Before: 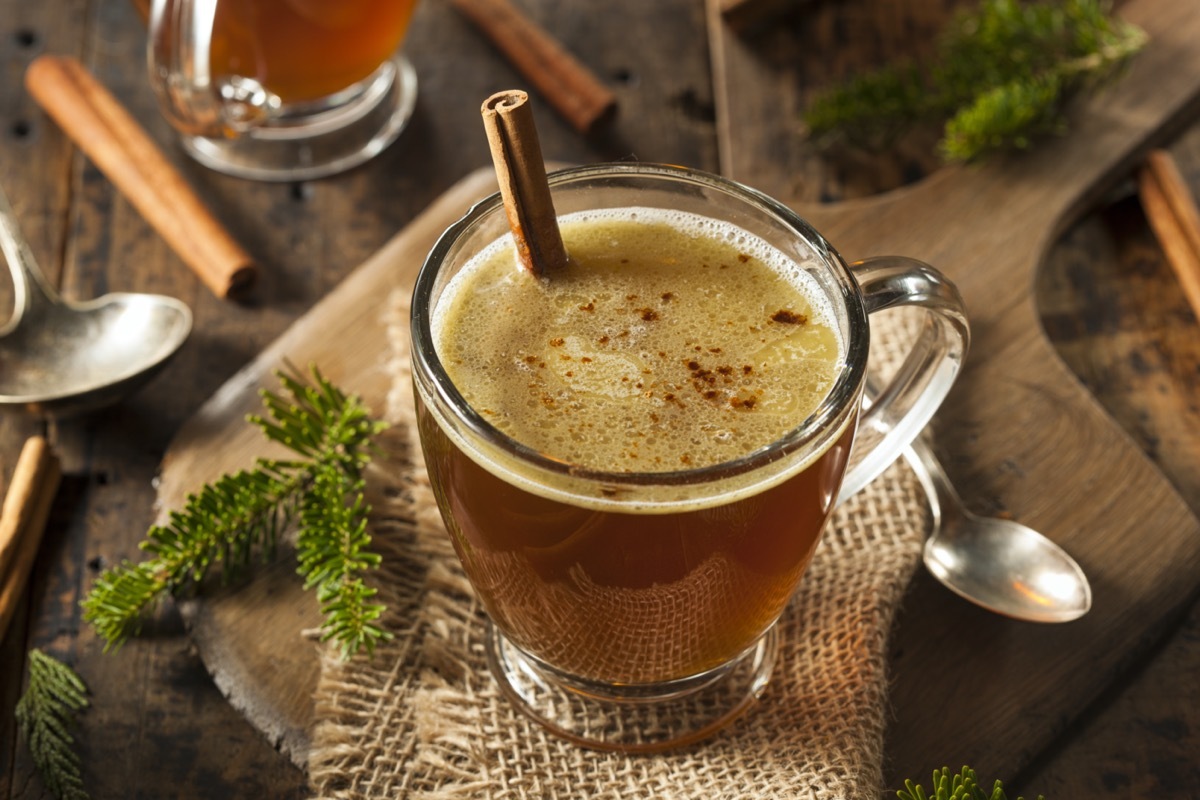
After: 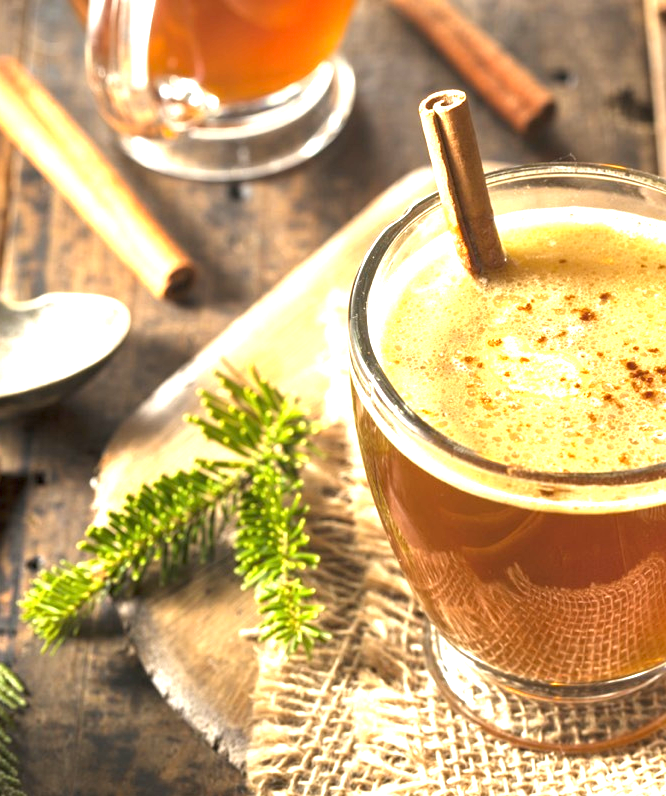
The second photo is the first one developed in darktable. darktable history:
exposure: exposure 1.995 EV, compensate highlight preservation false
crop: left 5.201%, right 38.99%
